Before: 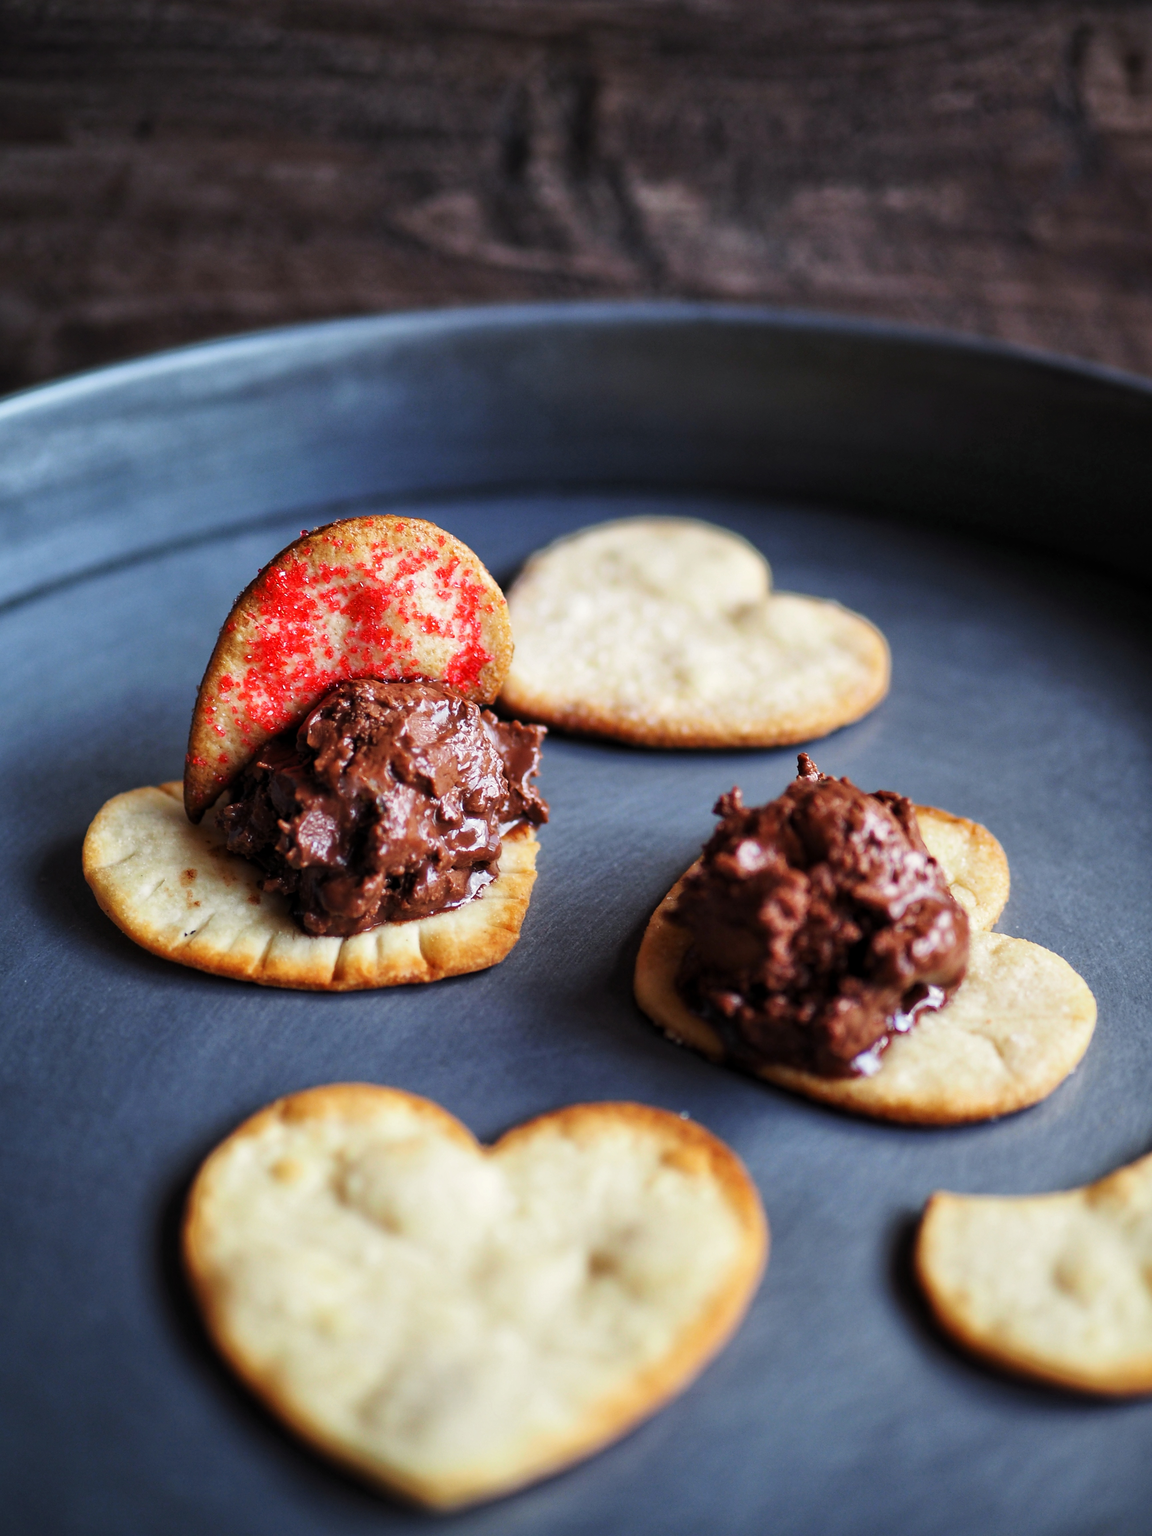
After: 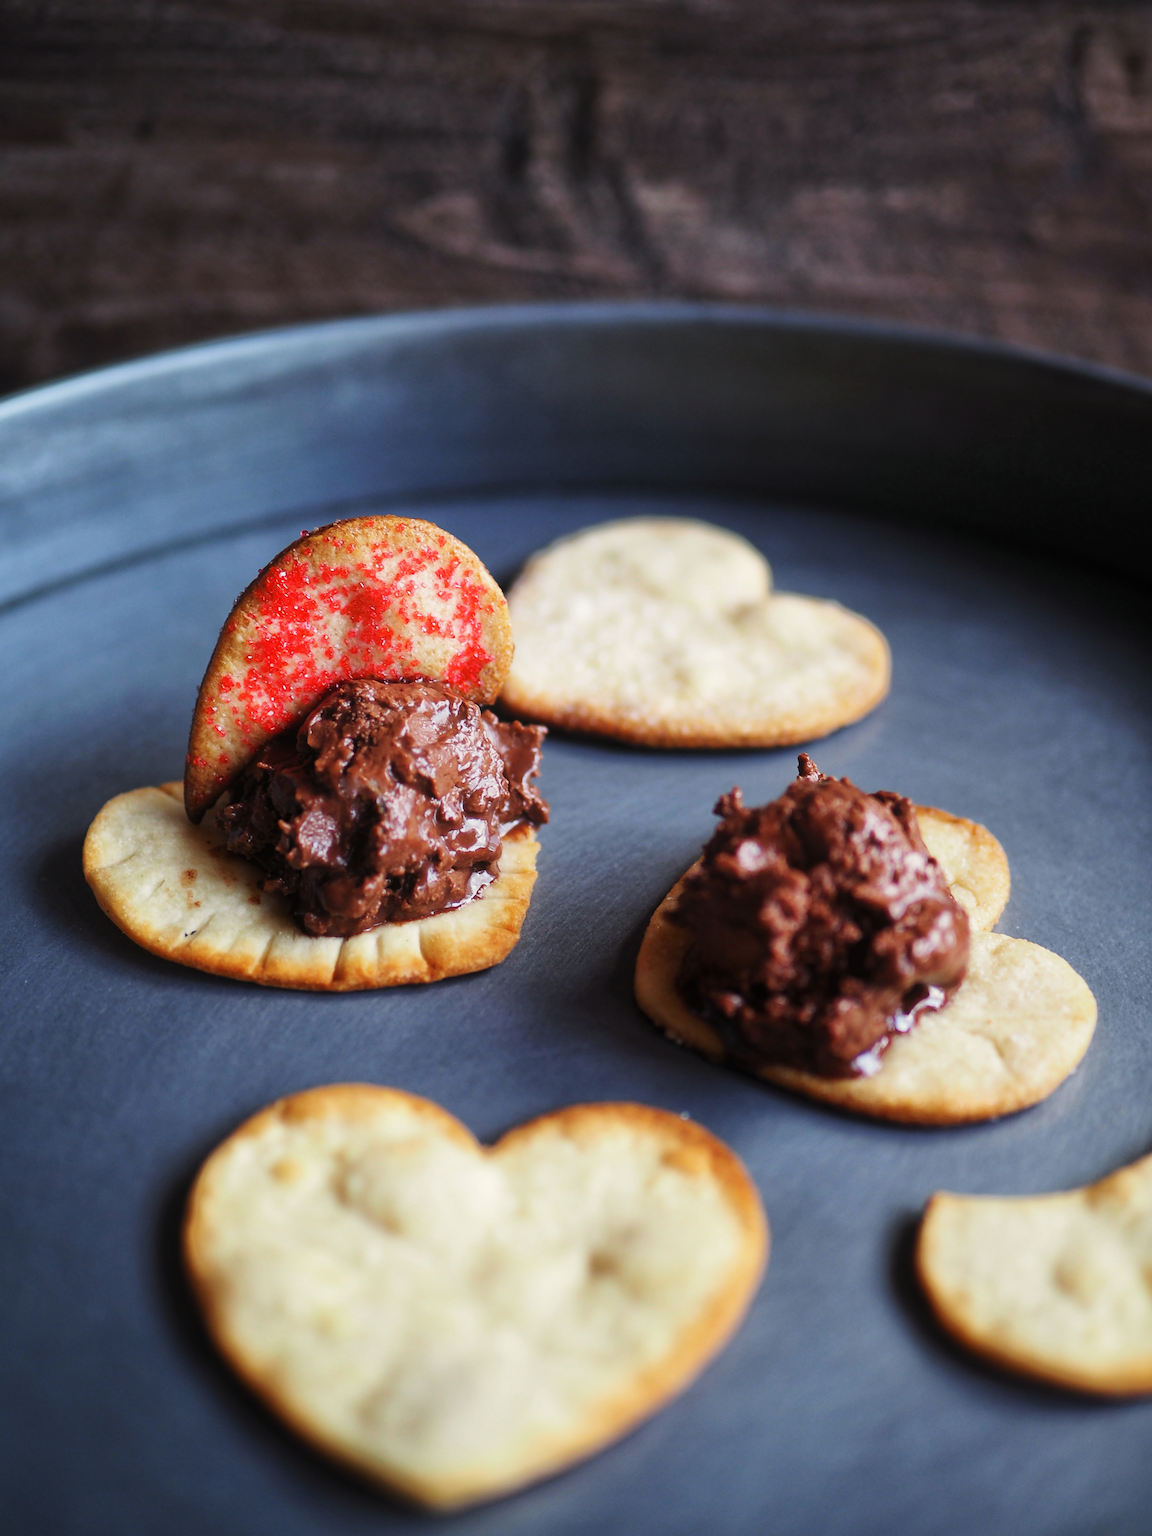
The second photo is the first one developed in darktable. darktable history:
contrast equalizer: octaves 7, y [[0.6 ×6], [0.55 ×6], [0 ×6], [0 ×6], [0 ×6]], mix -0.287
